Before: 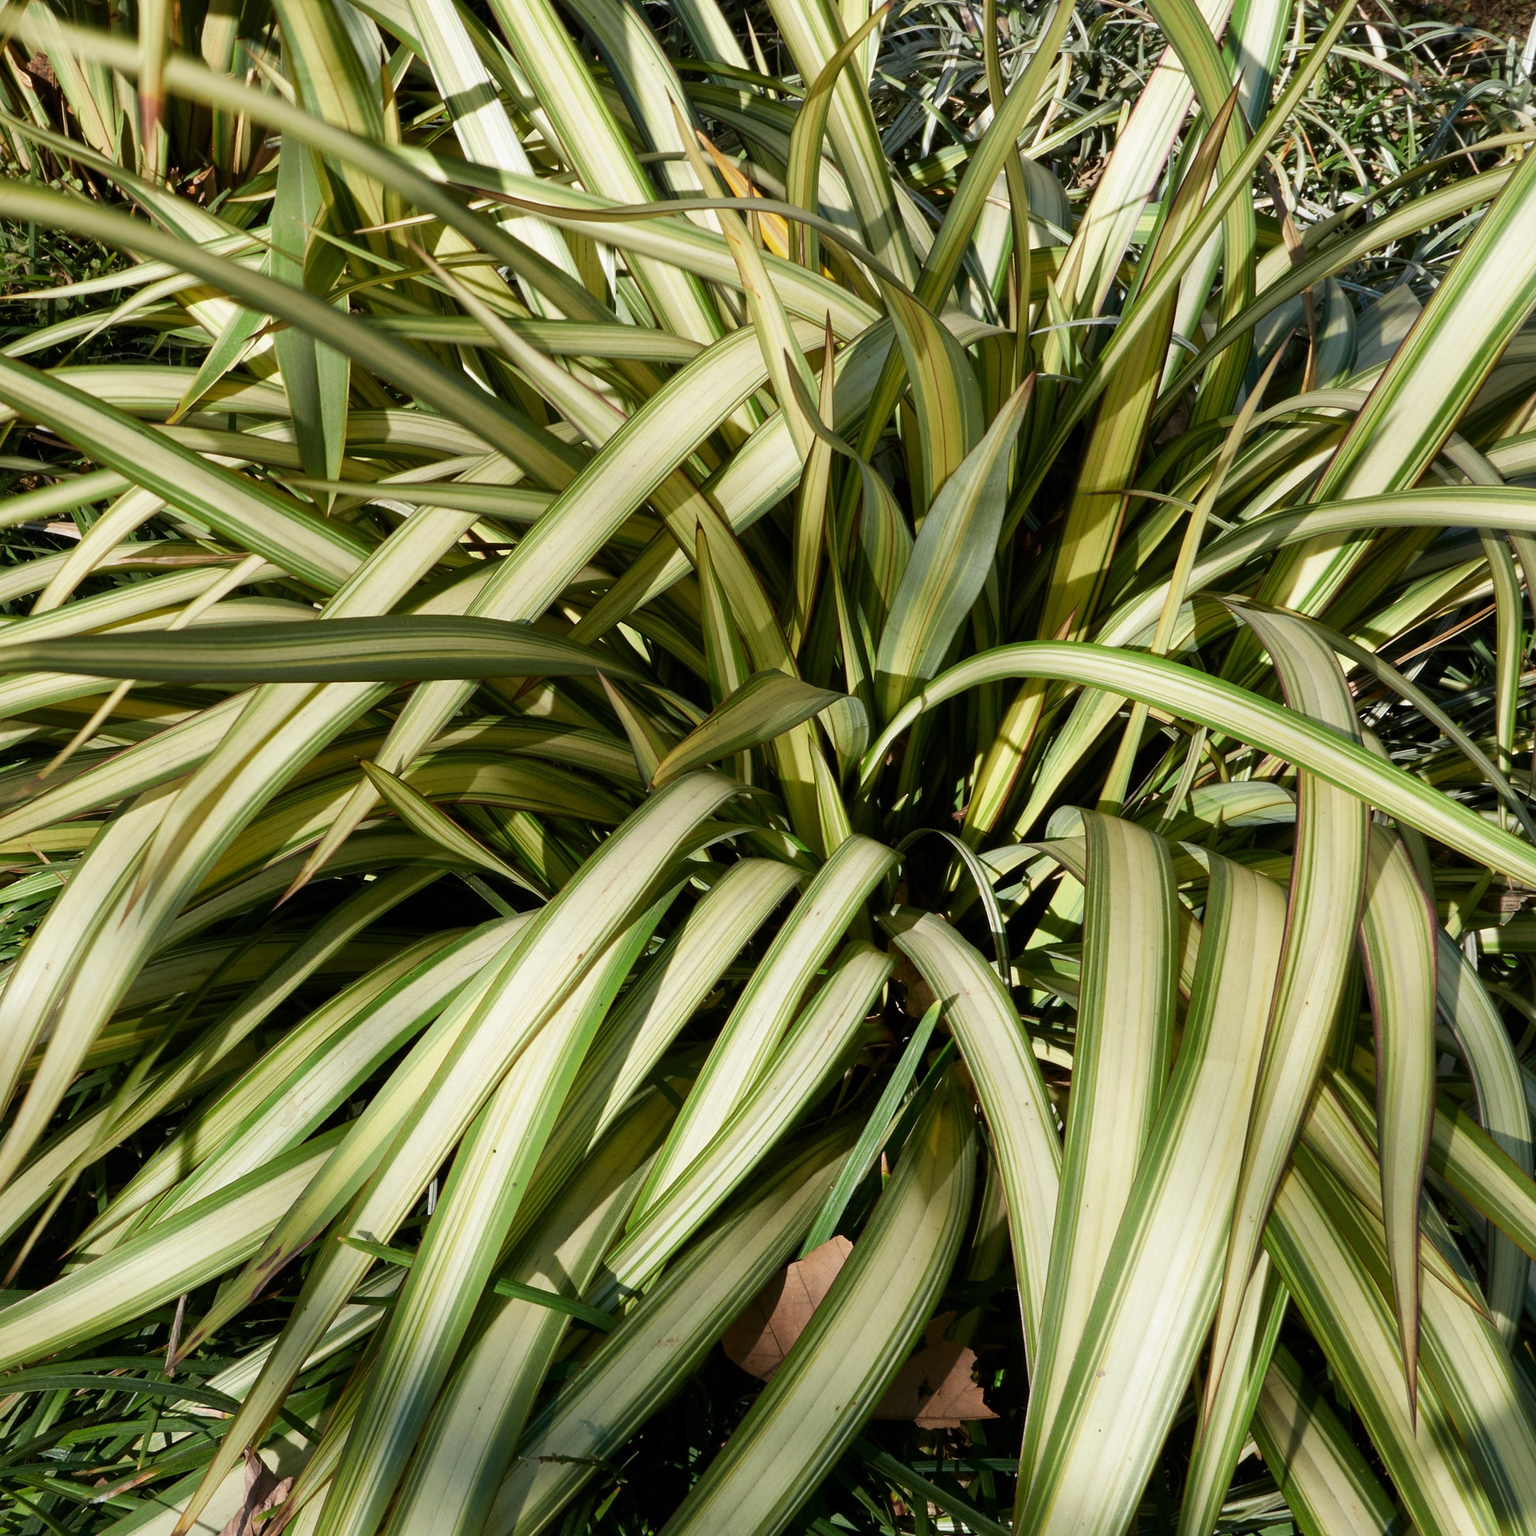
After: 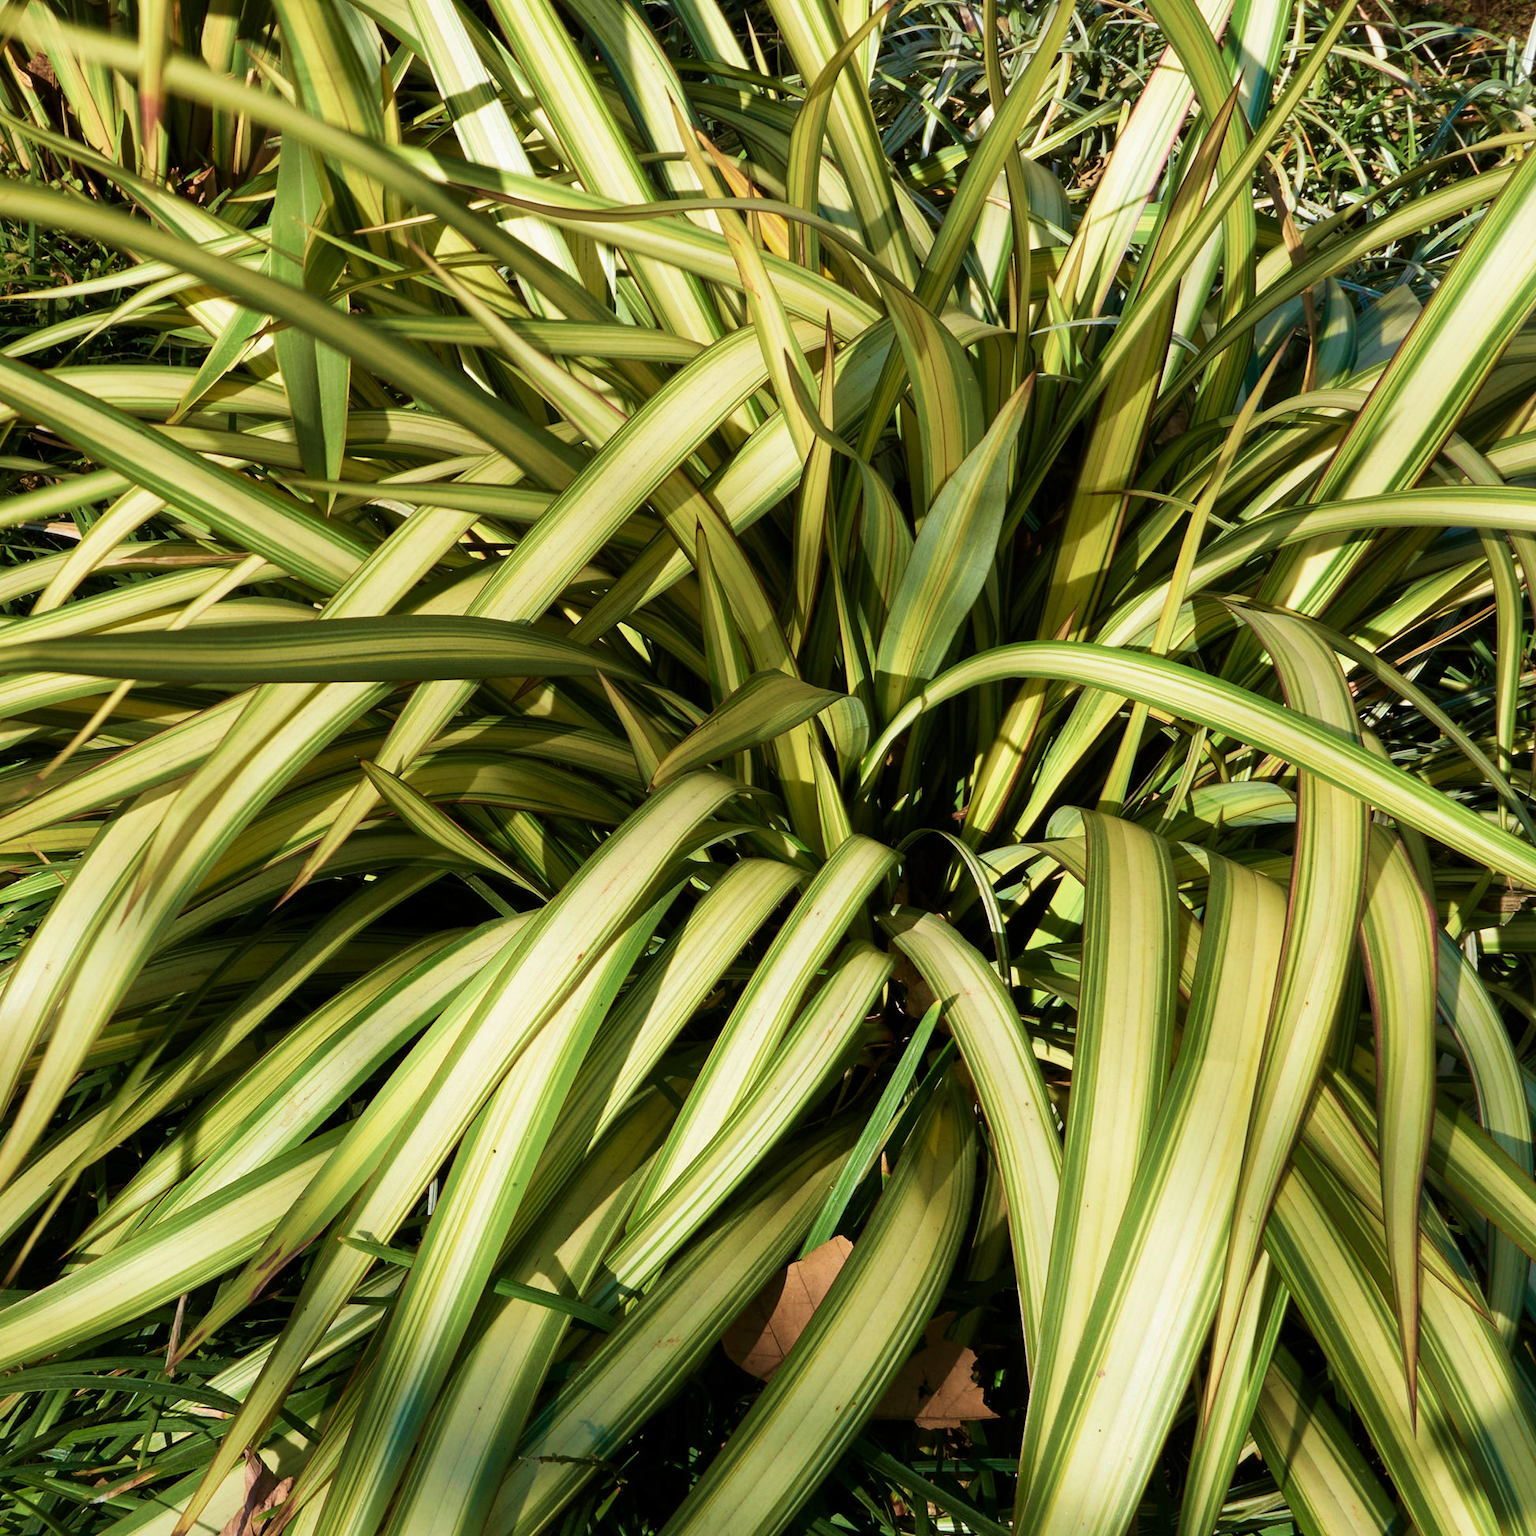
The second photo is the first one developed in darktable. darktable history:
velvia: strength 74.69%
